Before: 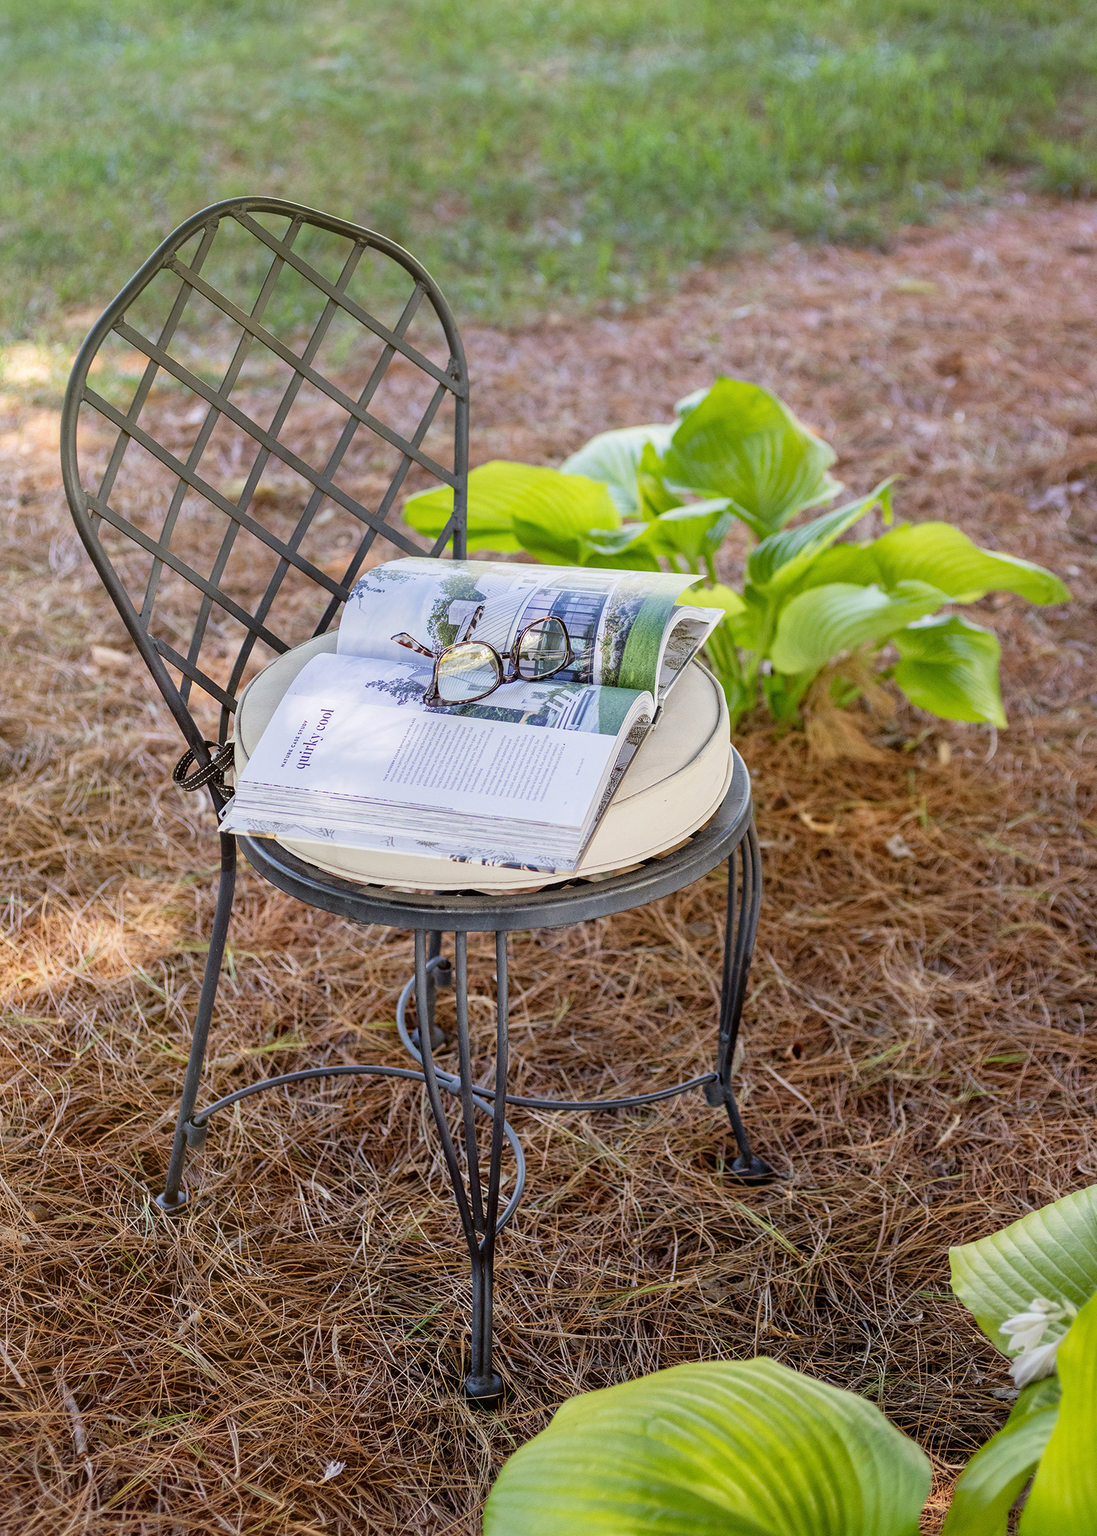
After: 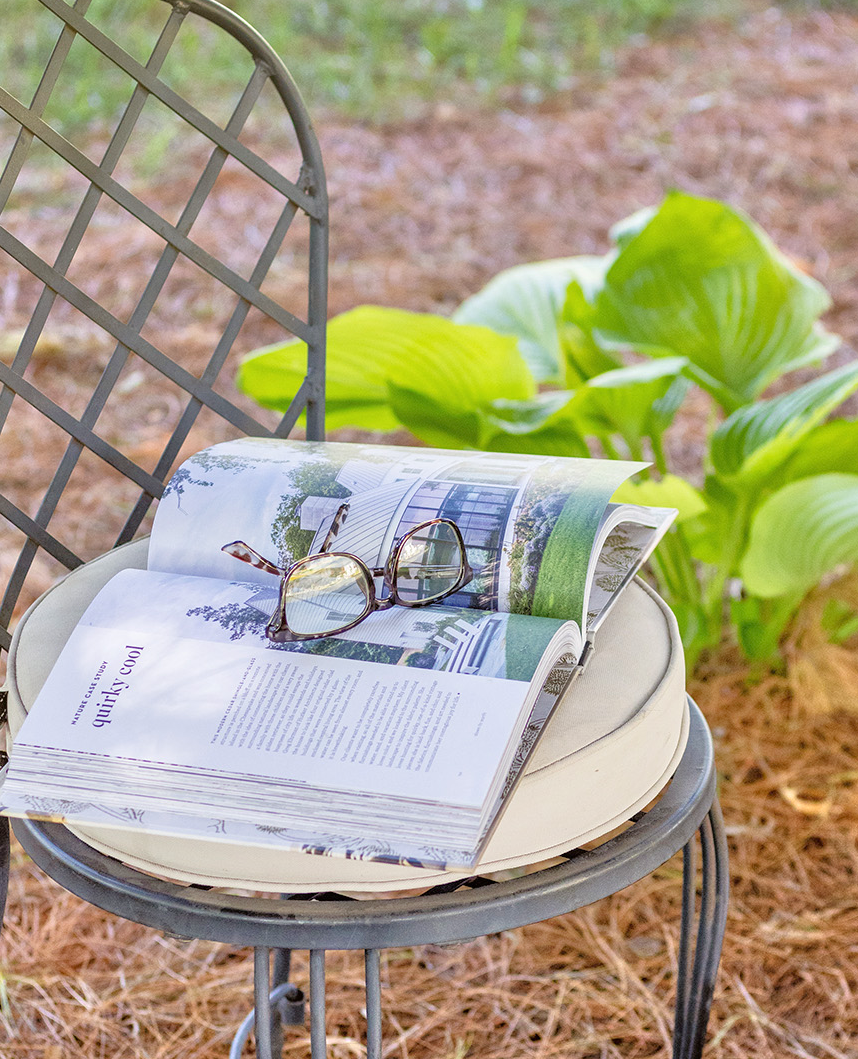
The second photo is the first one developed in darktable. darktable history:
tone equalizer: -7 EV 0.15 EV, -6 EV 0.6 EV, -5 EV 1.15 EV, -4 EV 1.33 EV, -3 EV 1.15 EV, -2 EV 0.6 EV, -1 EV 0.15 EV, mask exposure compensation -0.5 EV
crop: left 20.932%, top 15.471%, right 21.848%, bottom 34.081%
white balance: emerald 1
